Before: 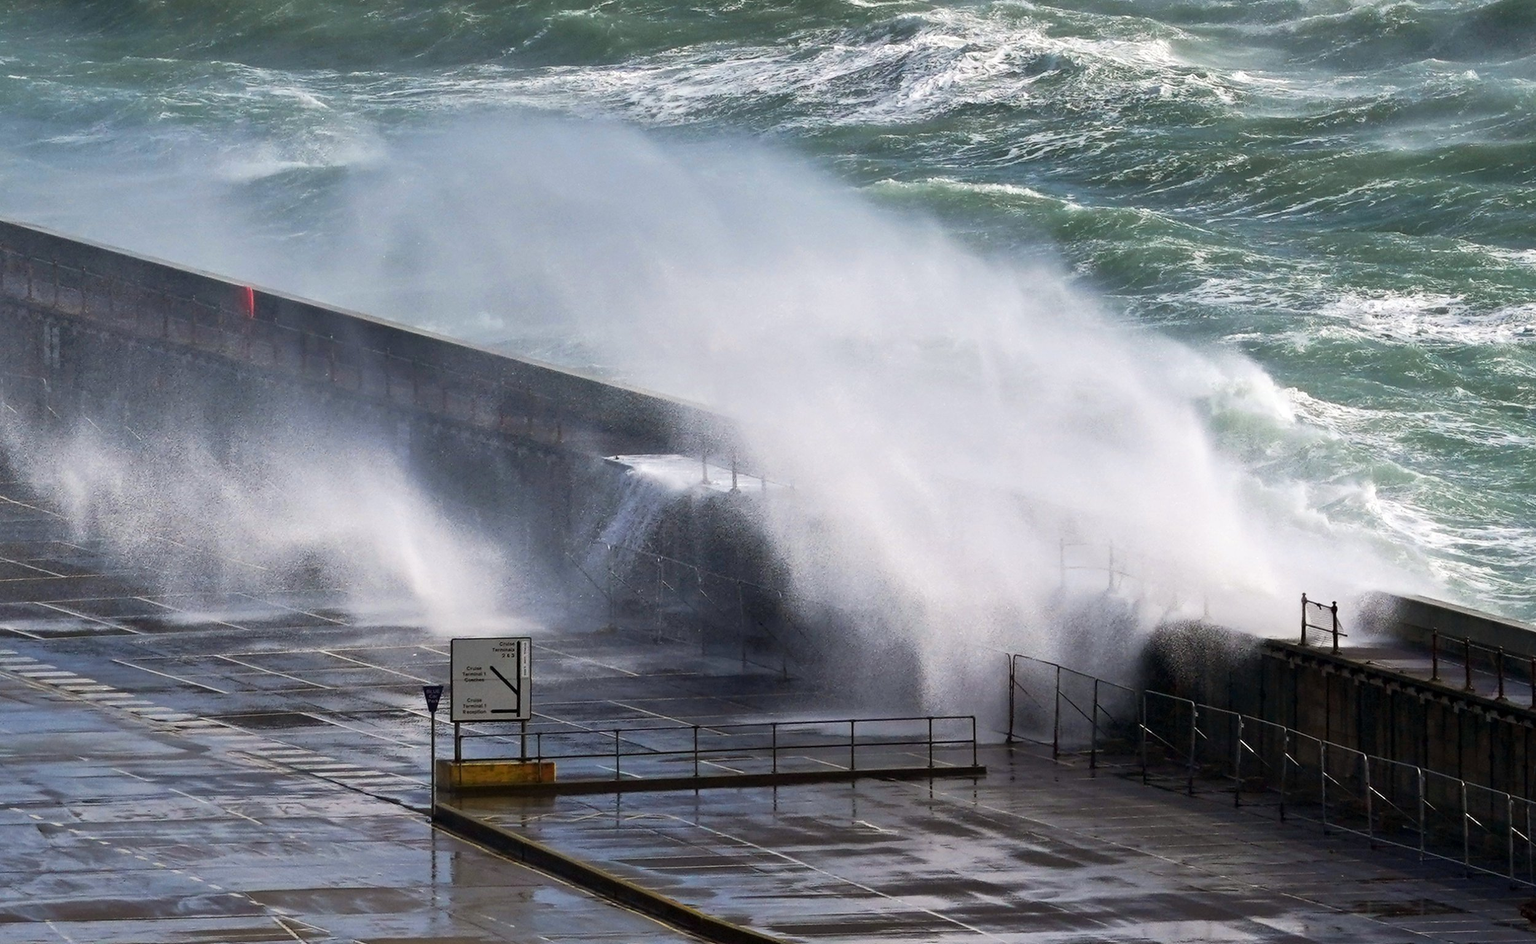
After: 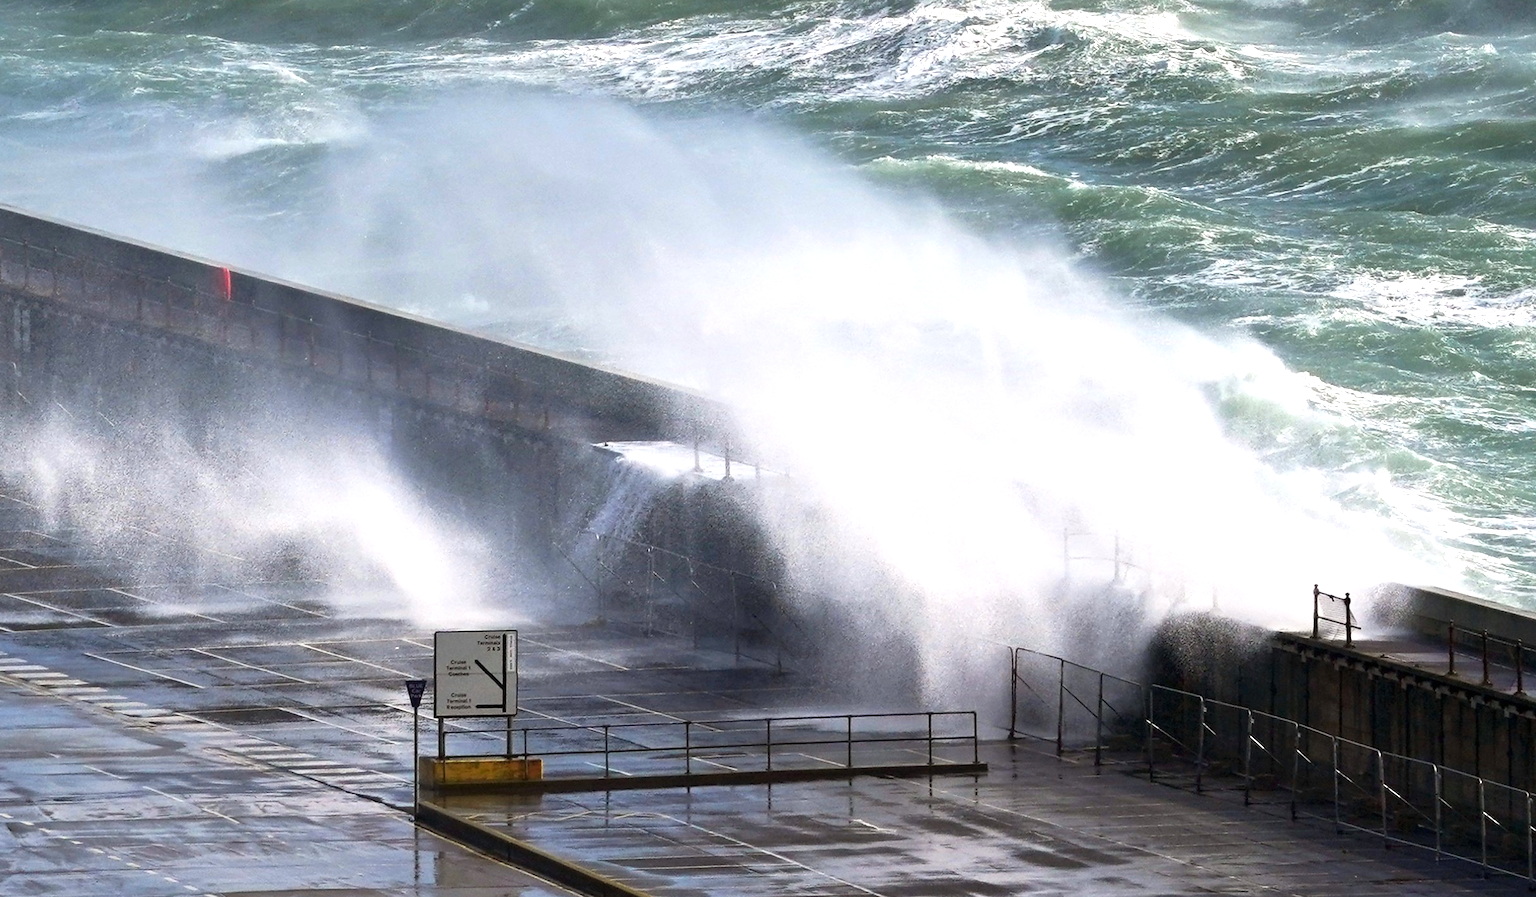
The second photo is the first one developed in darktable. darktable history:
exposure: black level correction 0, exposure 0.588 EV, compensate exposure bias true, compensate highlight preservation false
crop: left 2.034%, top 2.942%, right 1.204%, bottom 4.975%
